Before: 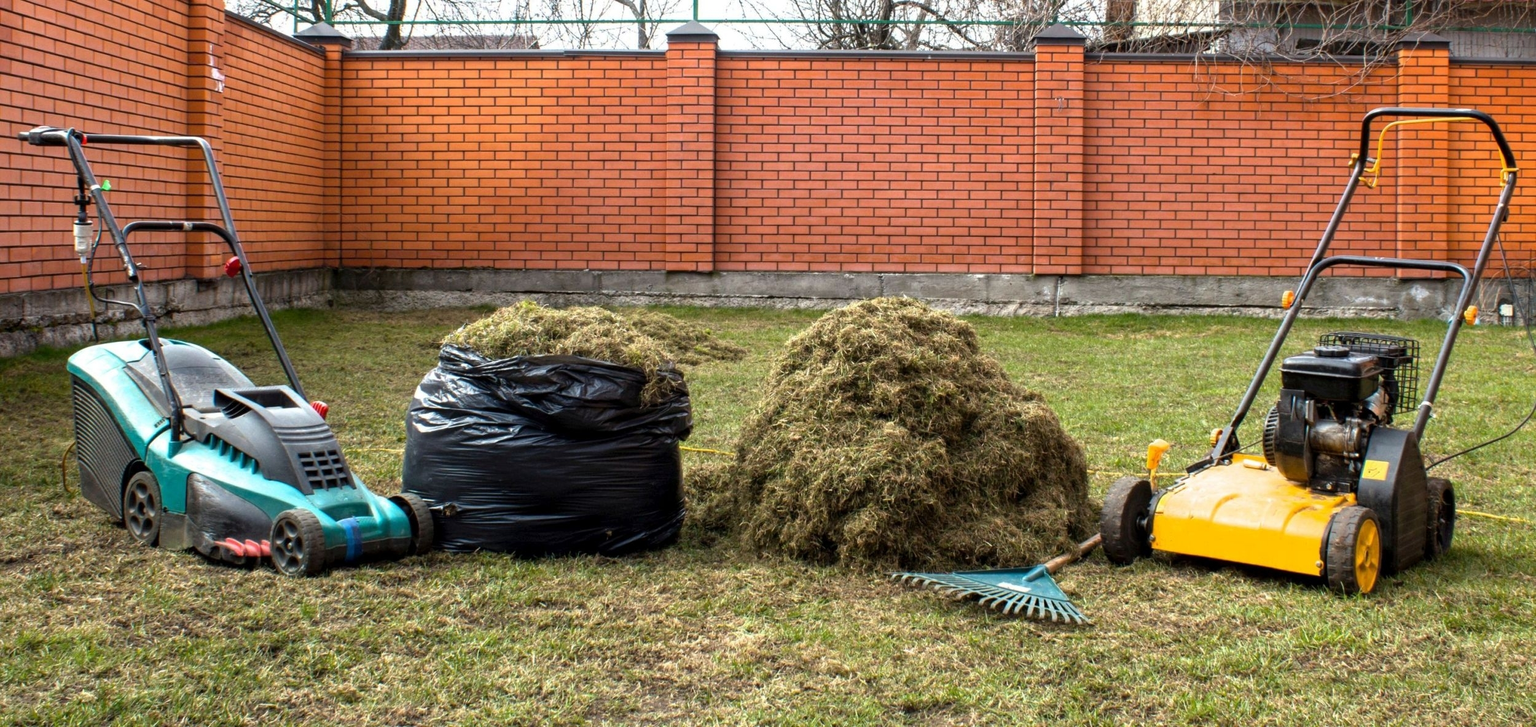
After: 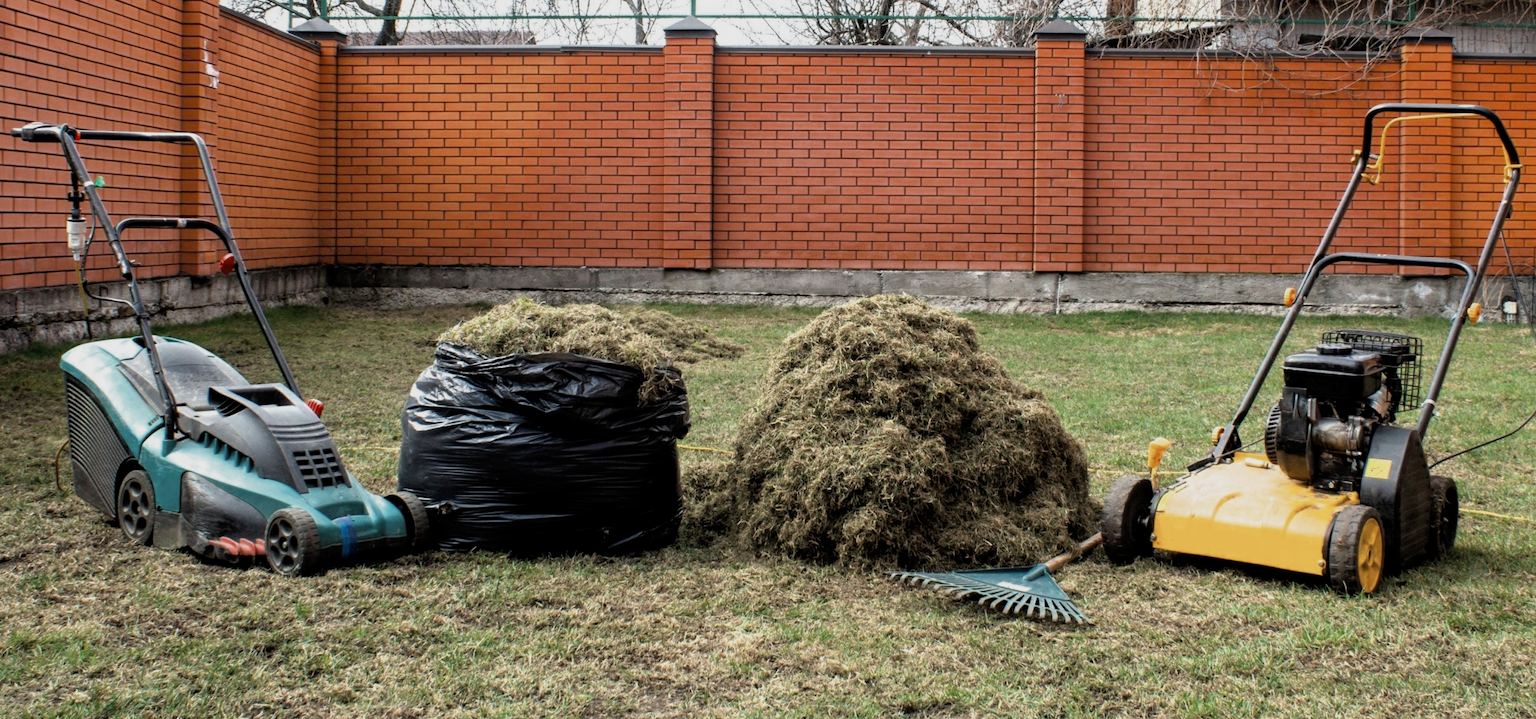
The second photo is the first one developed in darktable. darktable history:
color zones: curves: ch0 [(0, 0.5) (0.125, 0.4) (0.25, 0.5) (0.375, 0.4) (0.5, 0.4) (0.625, 0.35) (0.75, 0.35) (0.875, 0.5)]; ch1 [(0, 0.35) (0.125, 0.45) (0.25, 0.35) (0.375, 0.35) (0.5, 0.35) (0.625, 0.35) (0.75, 0.45) (0.875, 0.35)]; ch2 [(0, 0.6) (0.125, 0.5) (0.25, 0.5) (0.375, 0.6) (0.5, 0.6) (0.625, 0.5) (0.75, 0.5) (0.875, 0.5)]
crop: left 0.494%, top 0.746%, right 0.213%, bottom 0.889%
filmic rgb: middle gray luminance 9.45%, black relative exposure -10.54 EV, white relative exposure 3.45 EV, target black luminance 0%, hardness 5.98, latitude 59.69%, contrast 1.09, highlights saturation mix 4.36%, shadows ↔ highlights balance 29.25%, iterations of high-quality reconstruction 0
